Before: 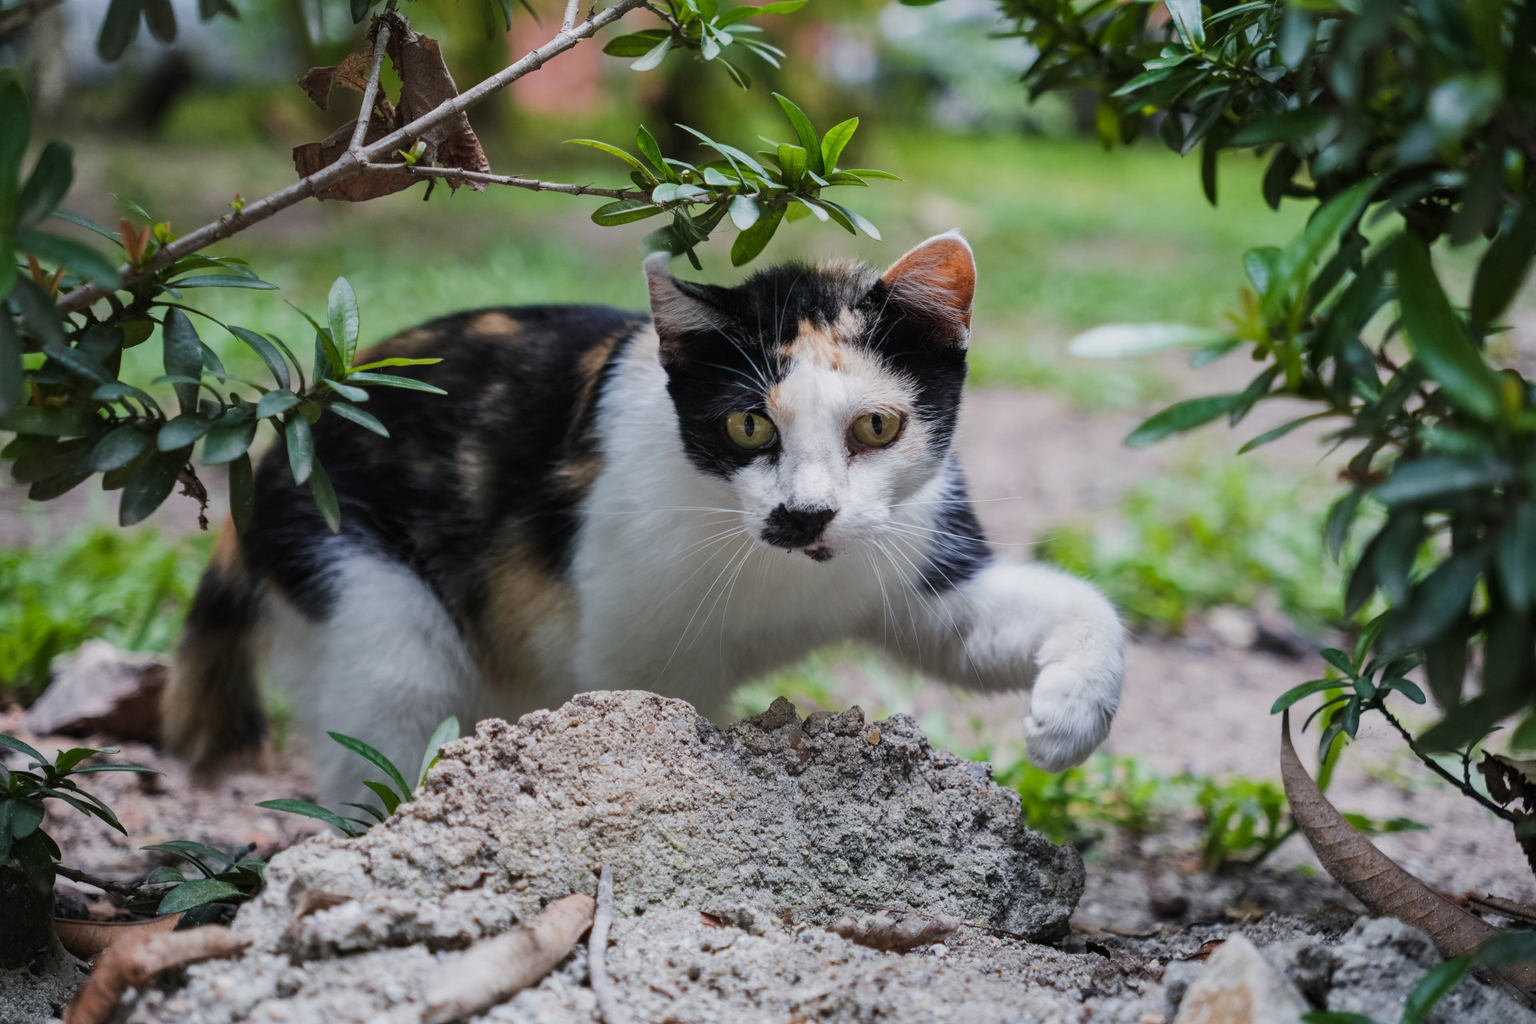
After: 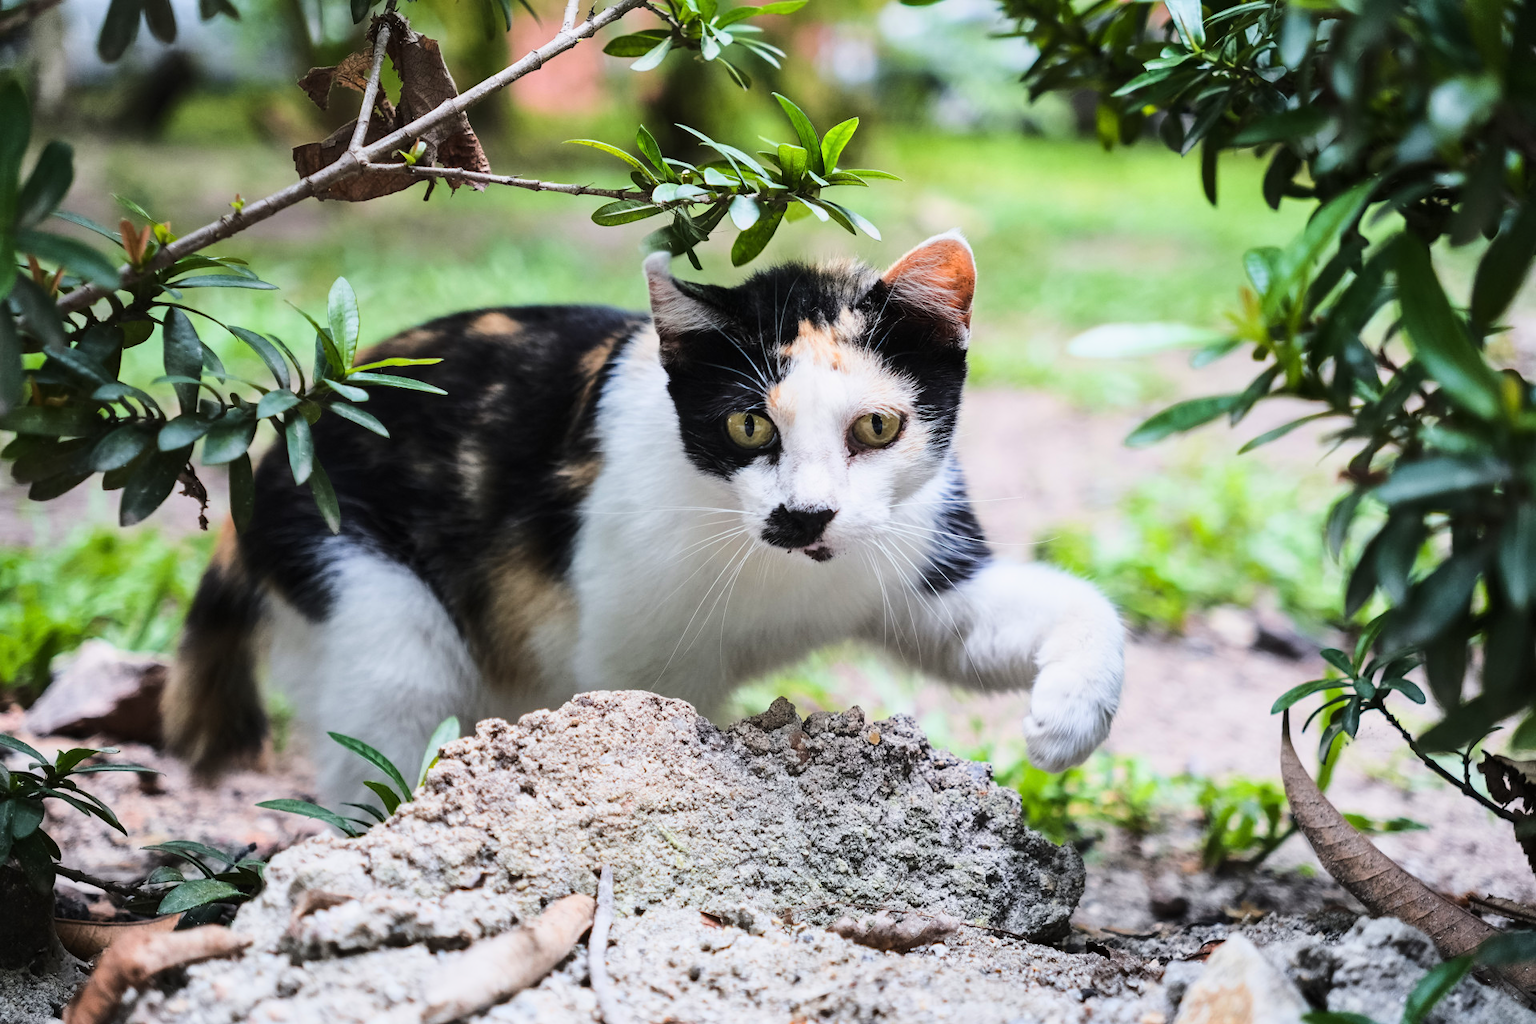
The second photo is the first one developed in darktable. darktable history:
base curve: curves: ch0 [(0, 0) (0.028, 0.03) (0.121, 0.232) (0.46, 0.748) (0.859, 0.968) (1, 1)], preserve colors average RGB
